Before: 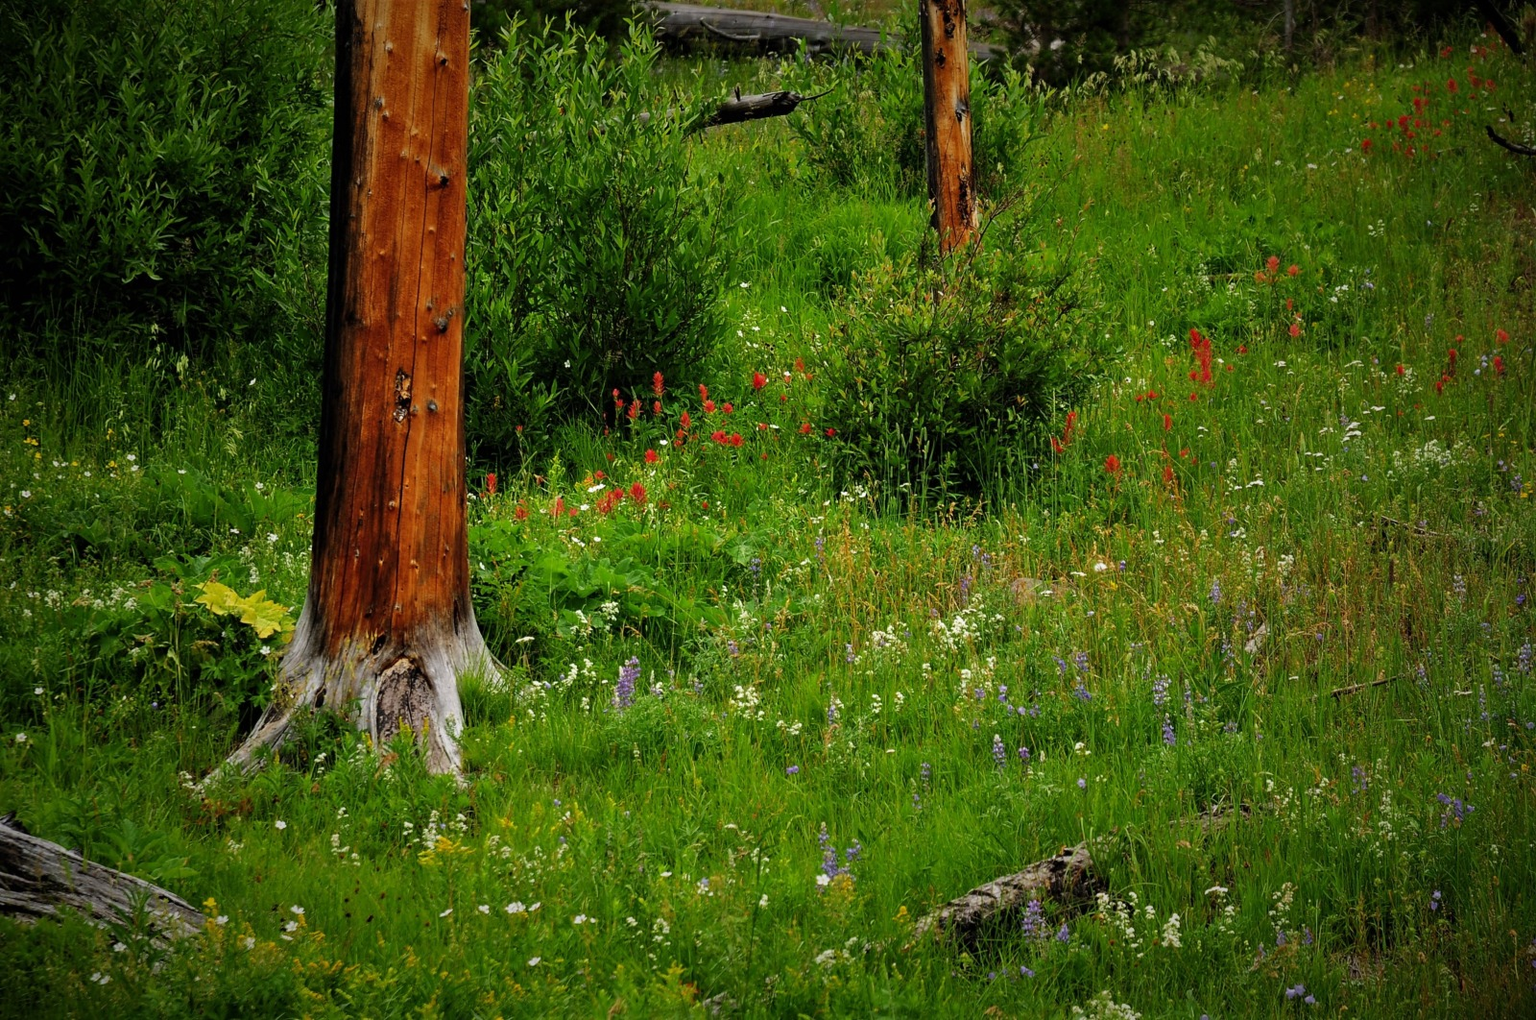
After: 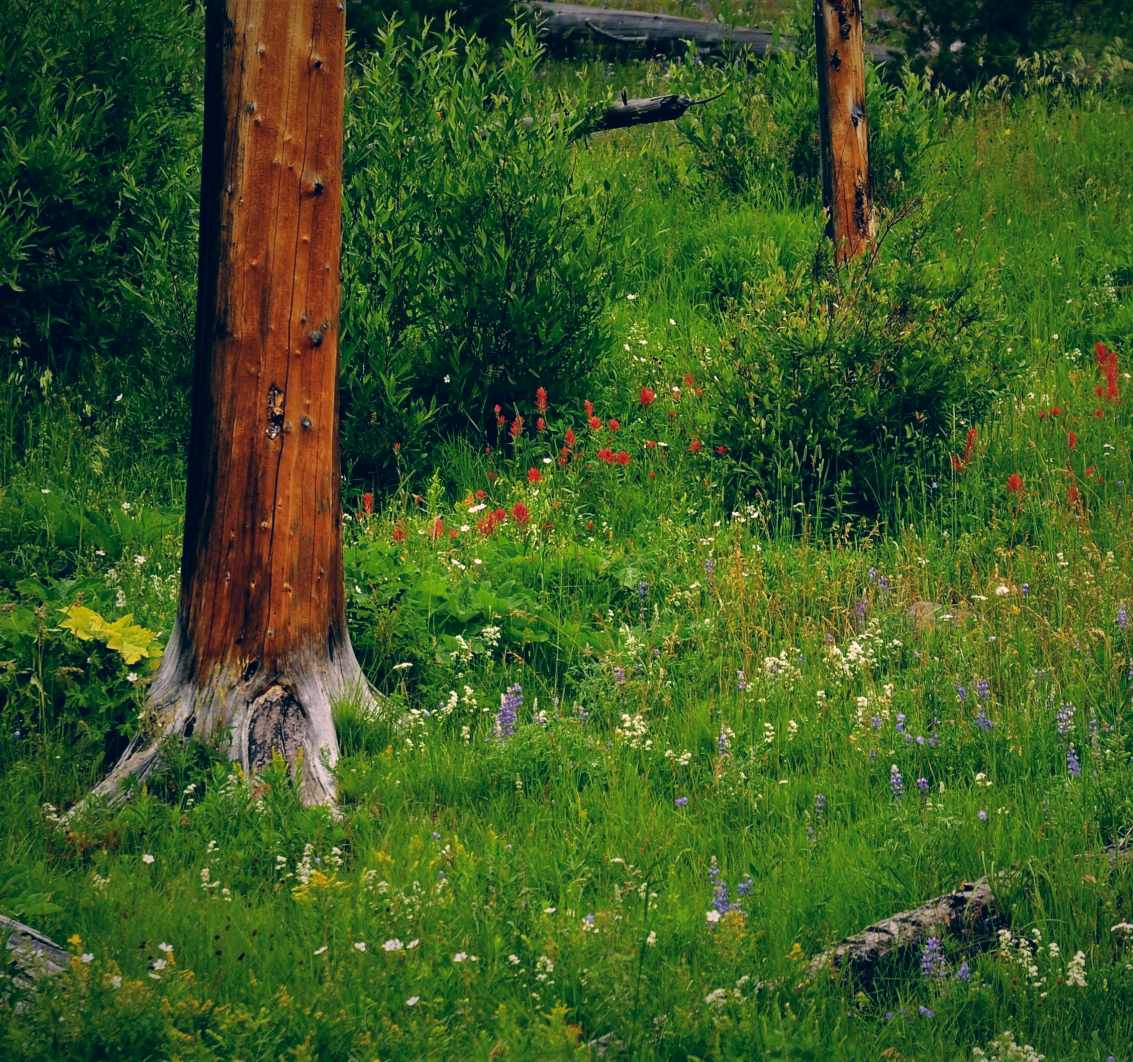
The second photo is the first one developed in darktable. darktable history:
color calibration: illuminant as shot in camera, x 0.358, y 0.373, temperature 4628.91 K, saturation algorithm version 1 (2020)
color correction: highlights a* 10.28, highlights b* 14.24, shadows a* -9.59, shadows b* -14.85
crop and rotate: left 9.052%, right 20.131%
